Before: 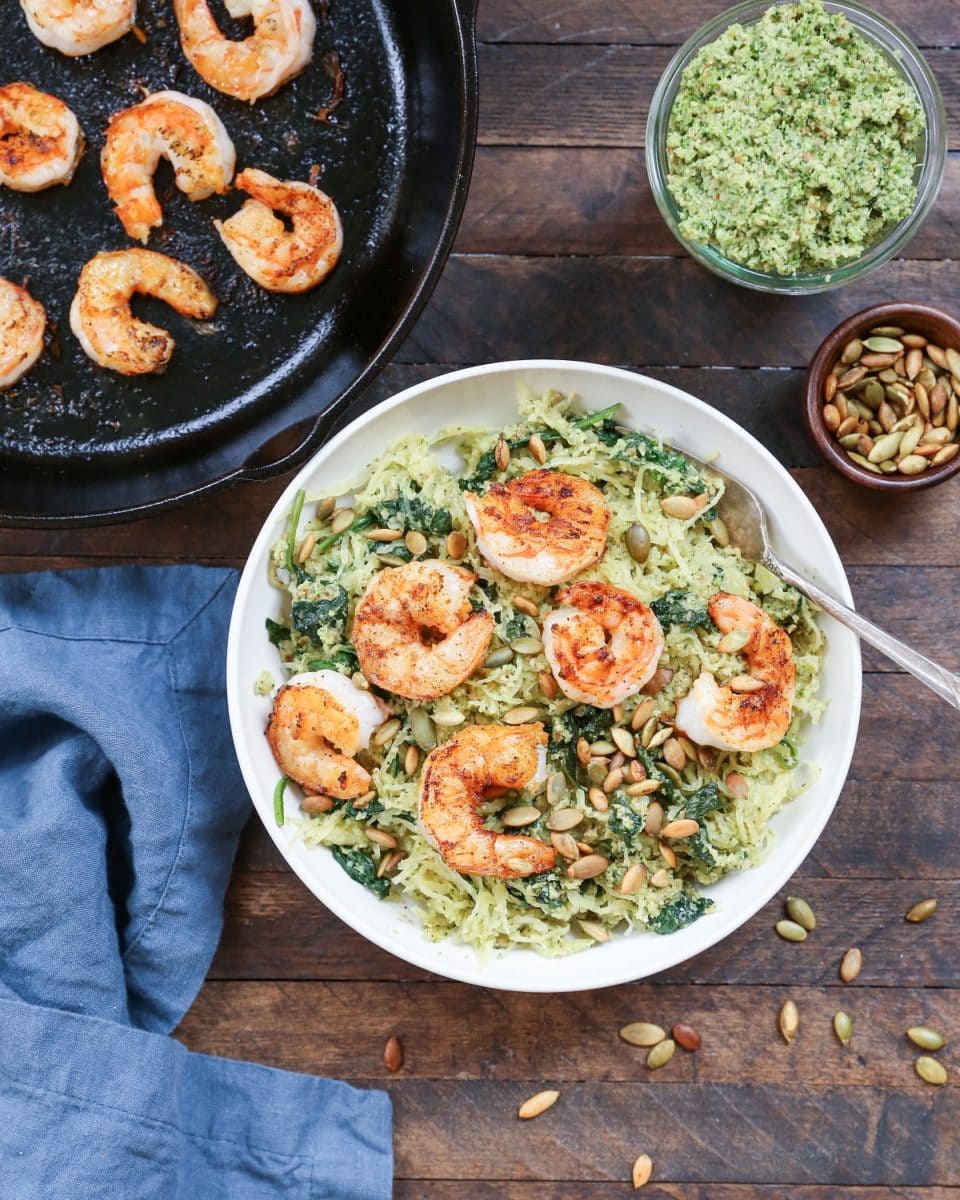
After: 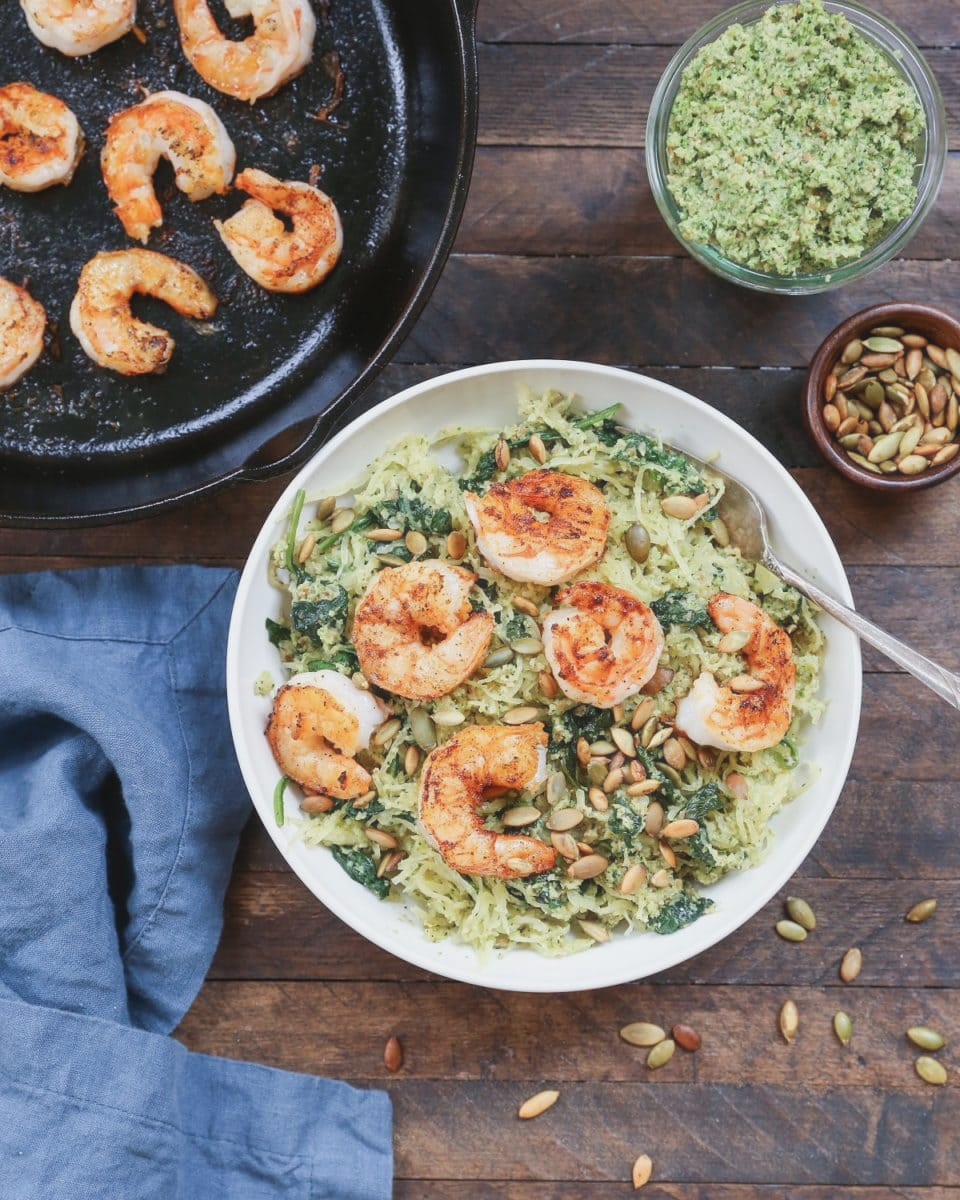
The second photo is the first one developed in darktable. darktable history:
haze removal: strength -0.049, compatibility mode true, adaptive false
contrast brightness saturation: contrast -0.099, saturation -0.088
